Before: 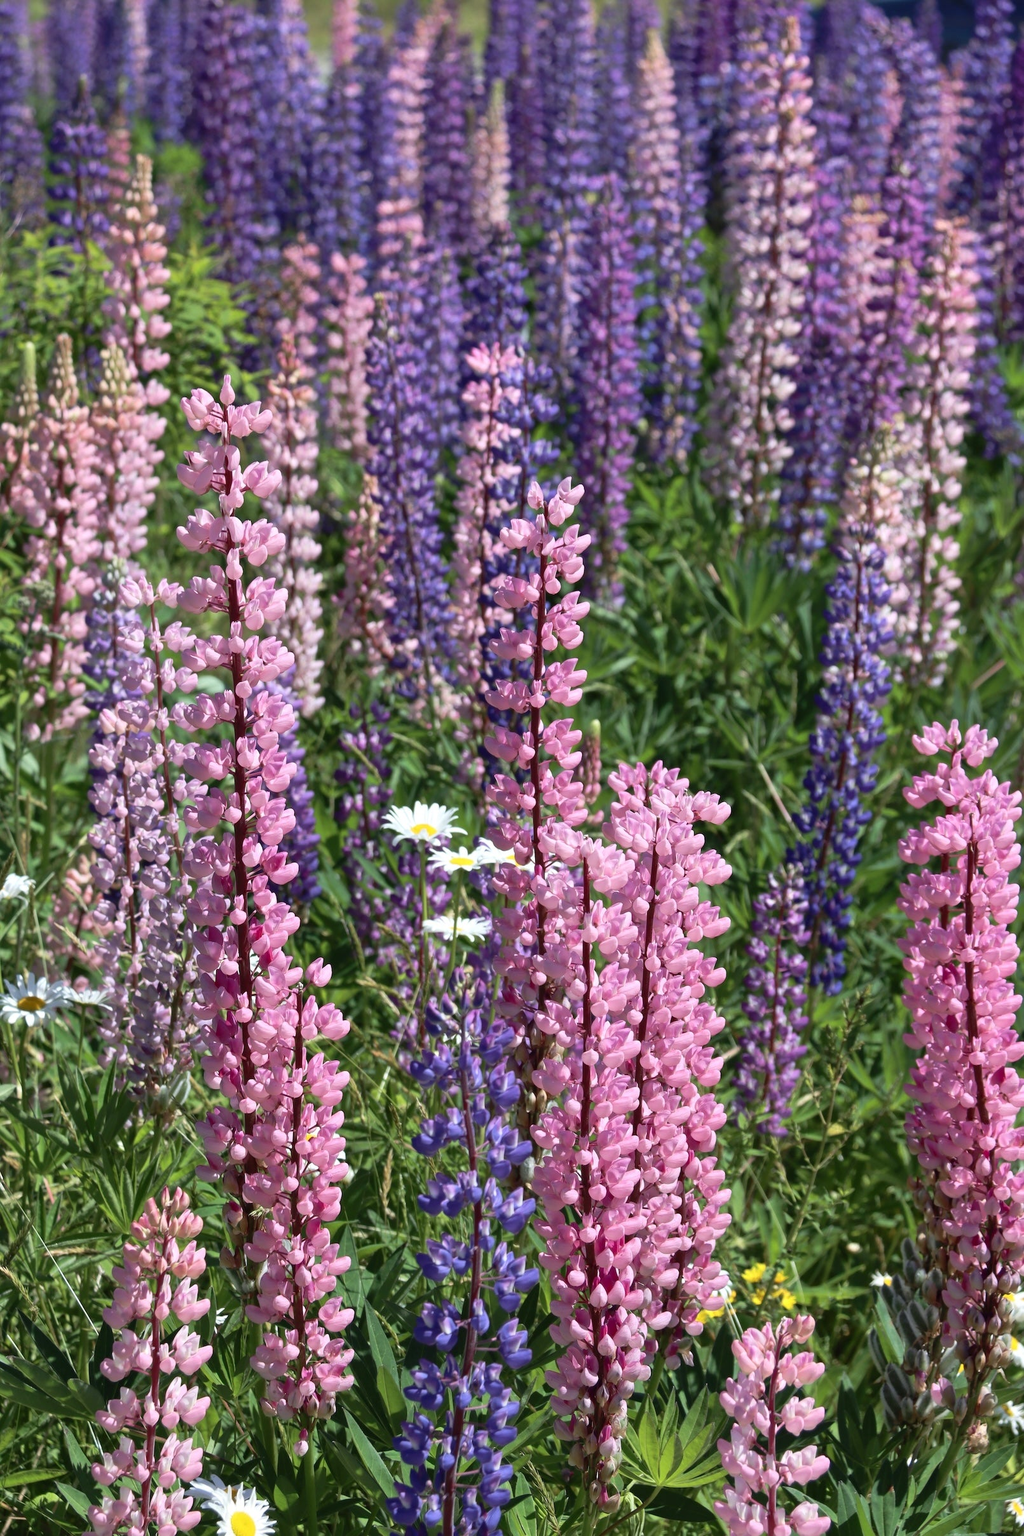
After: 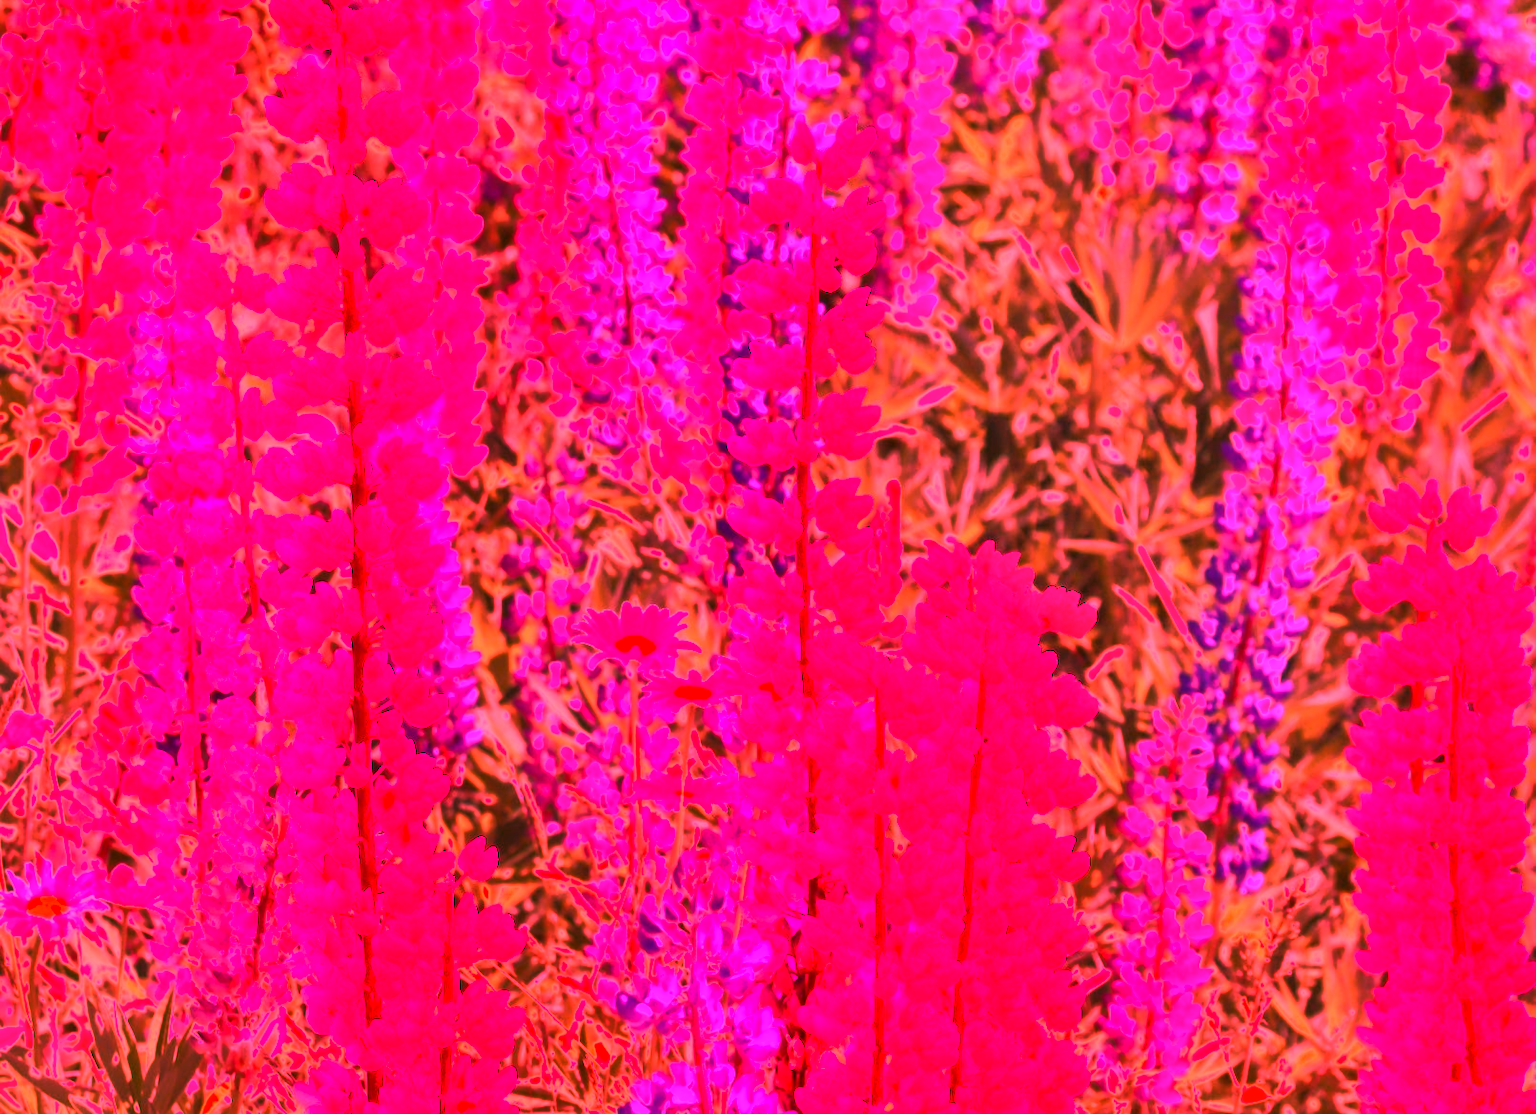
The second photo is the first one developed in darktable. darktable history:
color correction: highlights a* 3.84, highlights b* 5.07
crop and rotate: top 26.056%, bottom 25.543%
lowpass: radius 0.5, unbound 0
shadows and highlights: shadows 32, highlights -32, soften with gaussian
white balance: red 4.26, blue 1.802
color balance: mode lift, gamma, gain (sRGB), lift [1, 0.99, 1.01, 0.992], gamma [1, 1.037, 0.974, 0.963]
